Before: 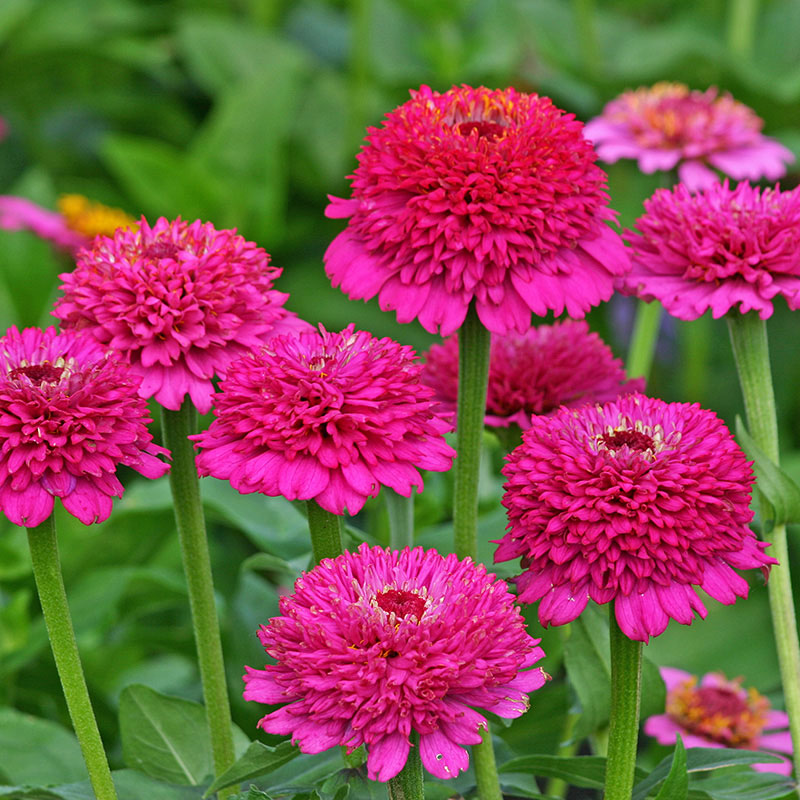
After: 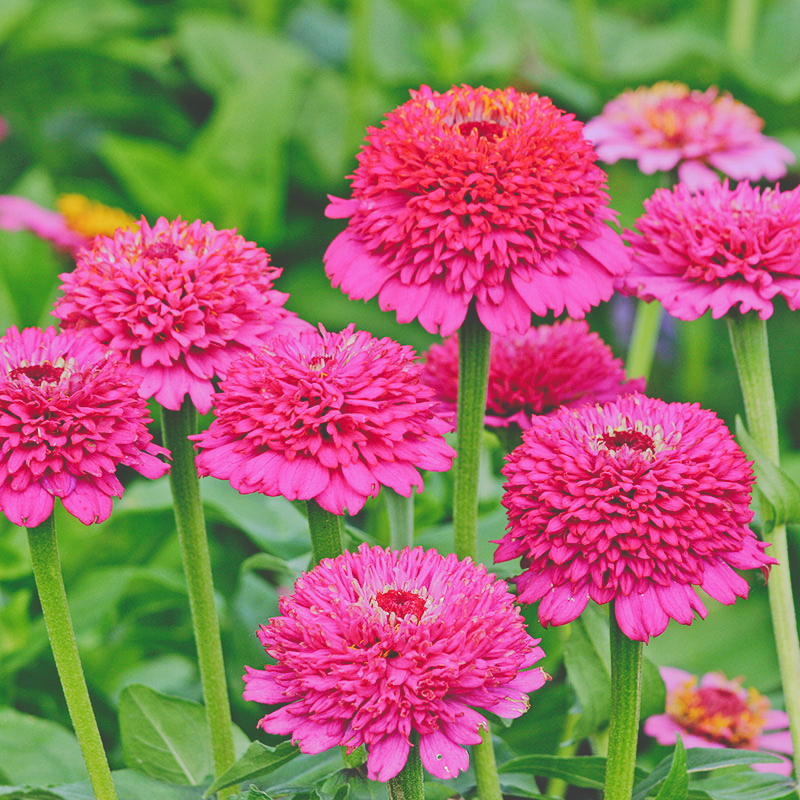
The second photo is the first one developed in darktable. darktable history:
tone curve: curves: ch0 [(0, 0) (0.003, 0.232) (0.011, 0.232) (0.025, 0.232) (0.044, 0.233) (0.069, 0.234) (0.1, 0.237) (0.136, 0.247) (0.177, 0.258) (0.224, 0.283) (0.277, 0.332) (0.335, 0.401) (0.399, 0.483) (0.468, 0.56) (0.543, 0.637) (0.623, 0.706) (0.709, 0.764) (0.801, 0.816) (0.898, 0.859) (1, 1)], preserve colors none
exposure: exposure 0 EV, compensate highlight preservation false
white balance: emerald 1
base curve: curves: ch0 [(0, 0) (0.235, 0.266) (0.503, 0.496) (0.786, 0.72) (1, 1)]
